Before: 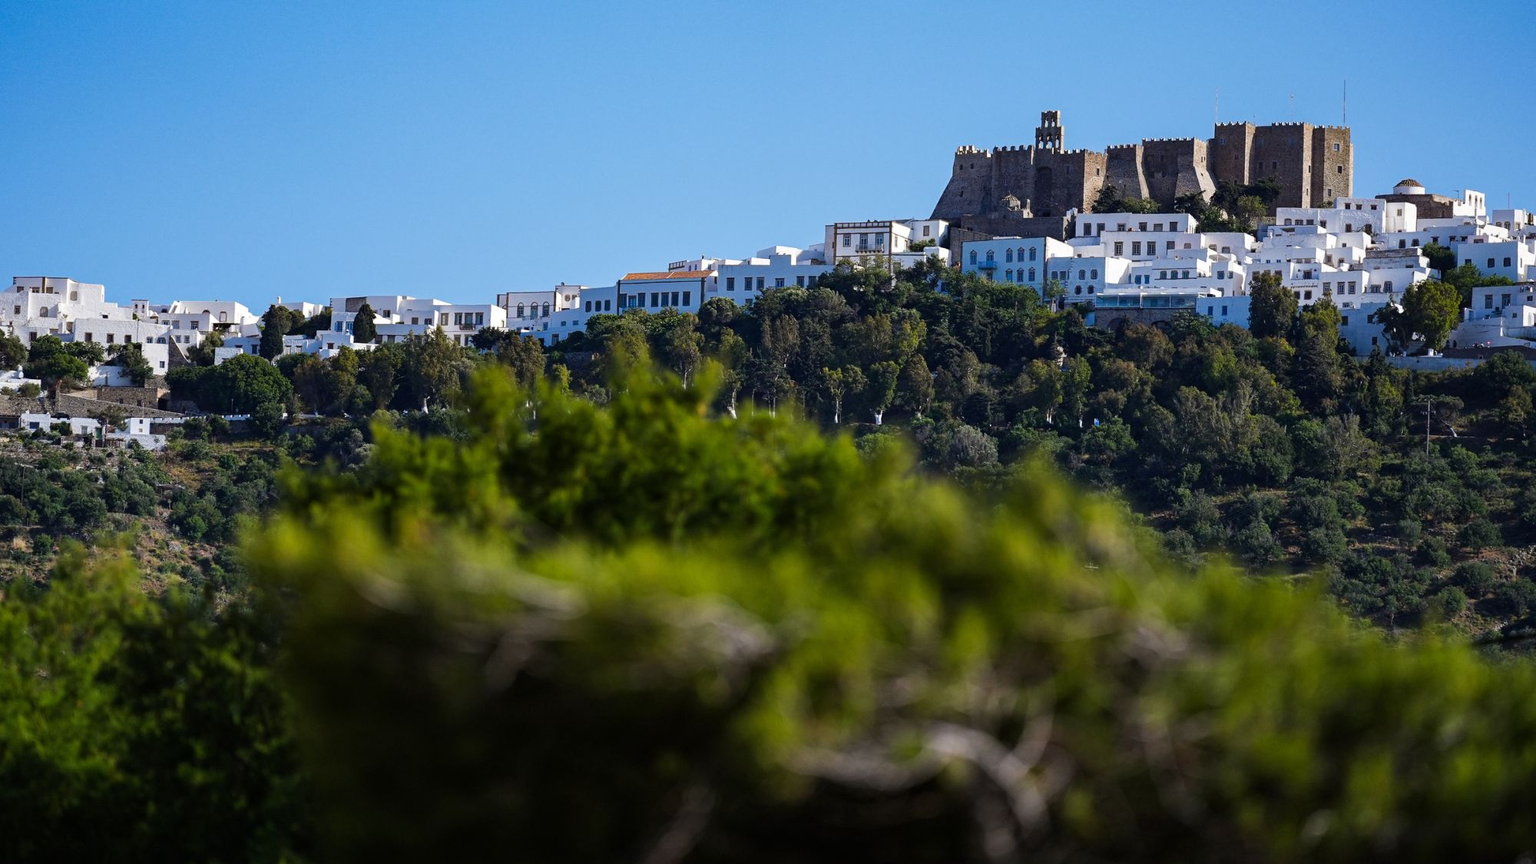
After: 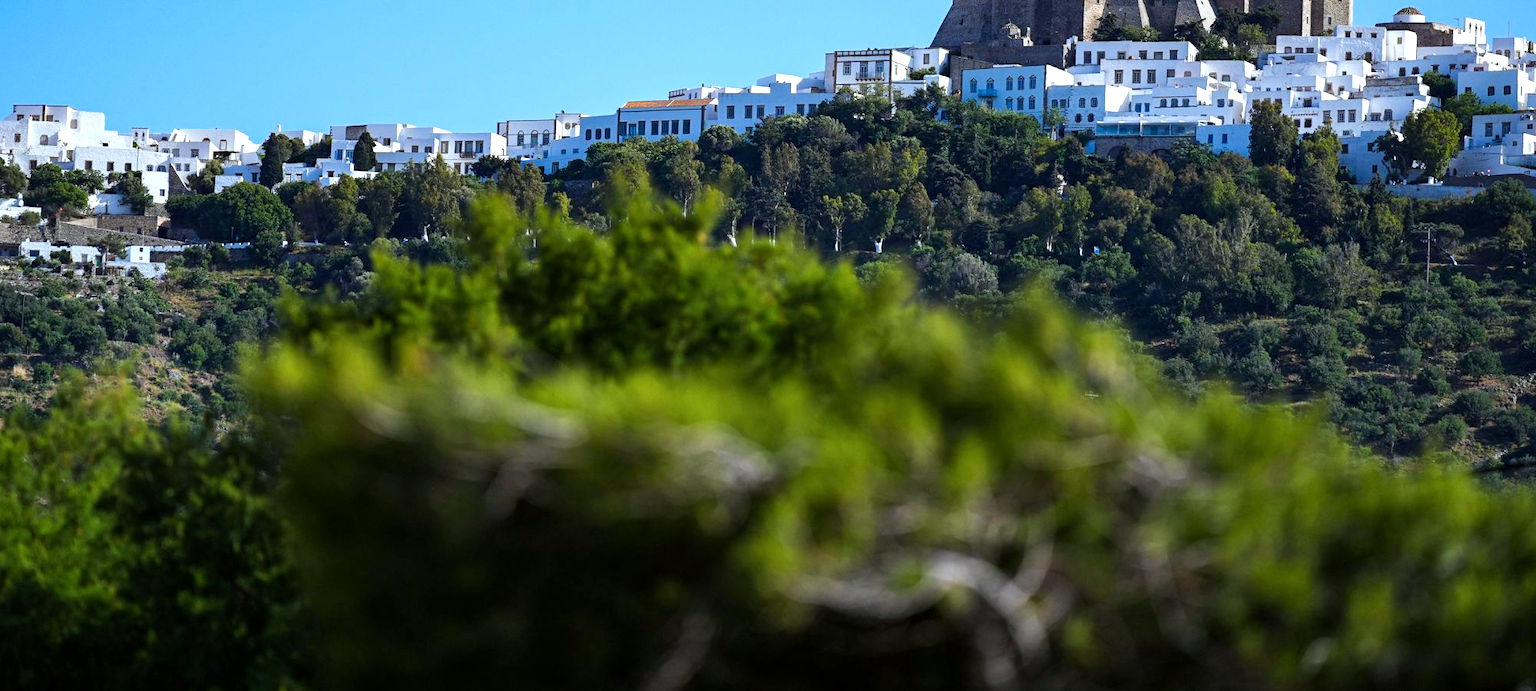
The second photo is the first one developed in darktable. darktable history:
exposure: black level correction 0.001, exposure 0.5 EV, compensate exposure bias true, compensate highlight preservation false
crop and rotate: top 19.998%
color calibration: illuminant Planckian (black body), adaptation linear Bradford (ICC v4), x 0.364, y 0.367, temperature 4417.56 K, saturation algorithm version 1 (2020)
